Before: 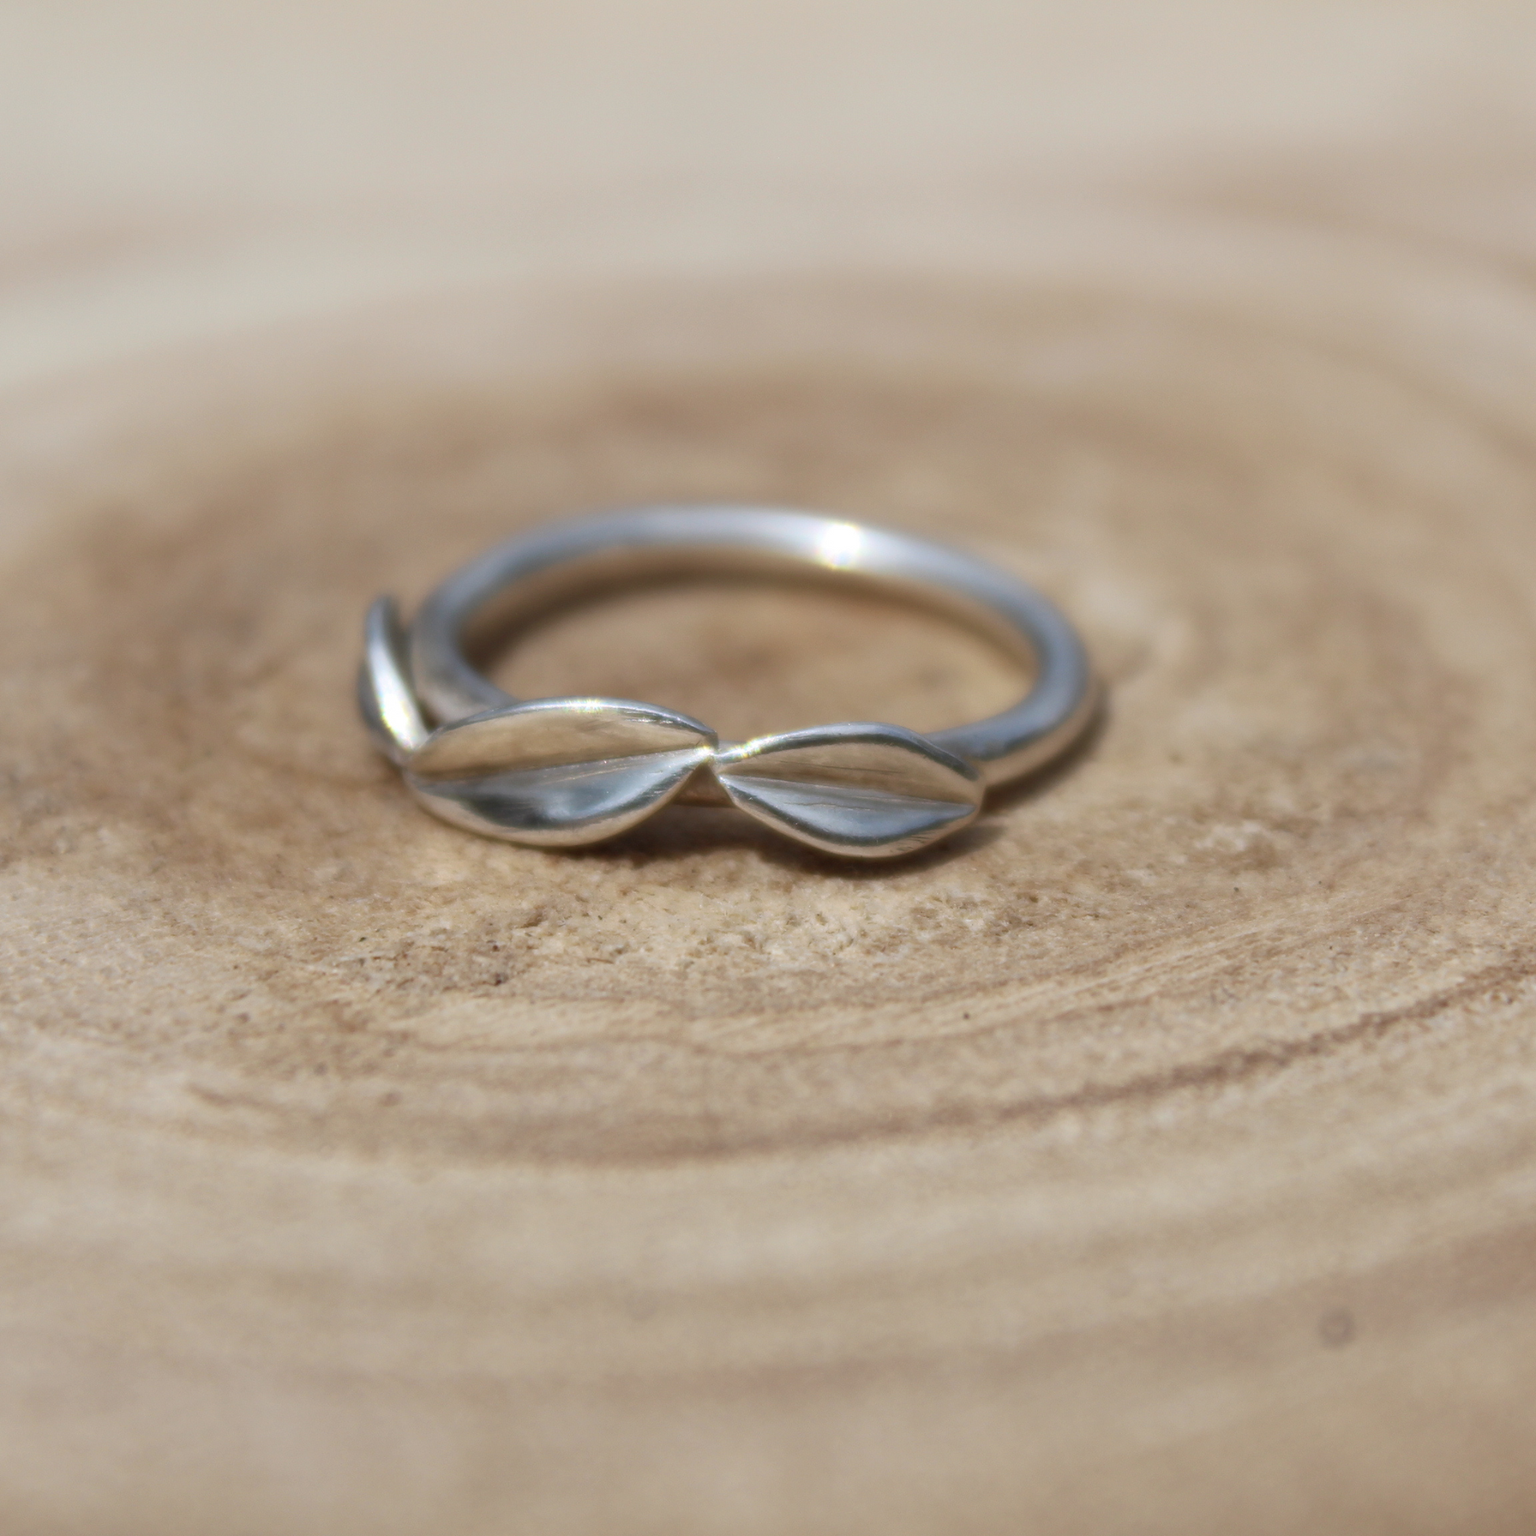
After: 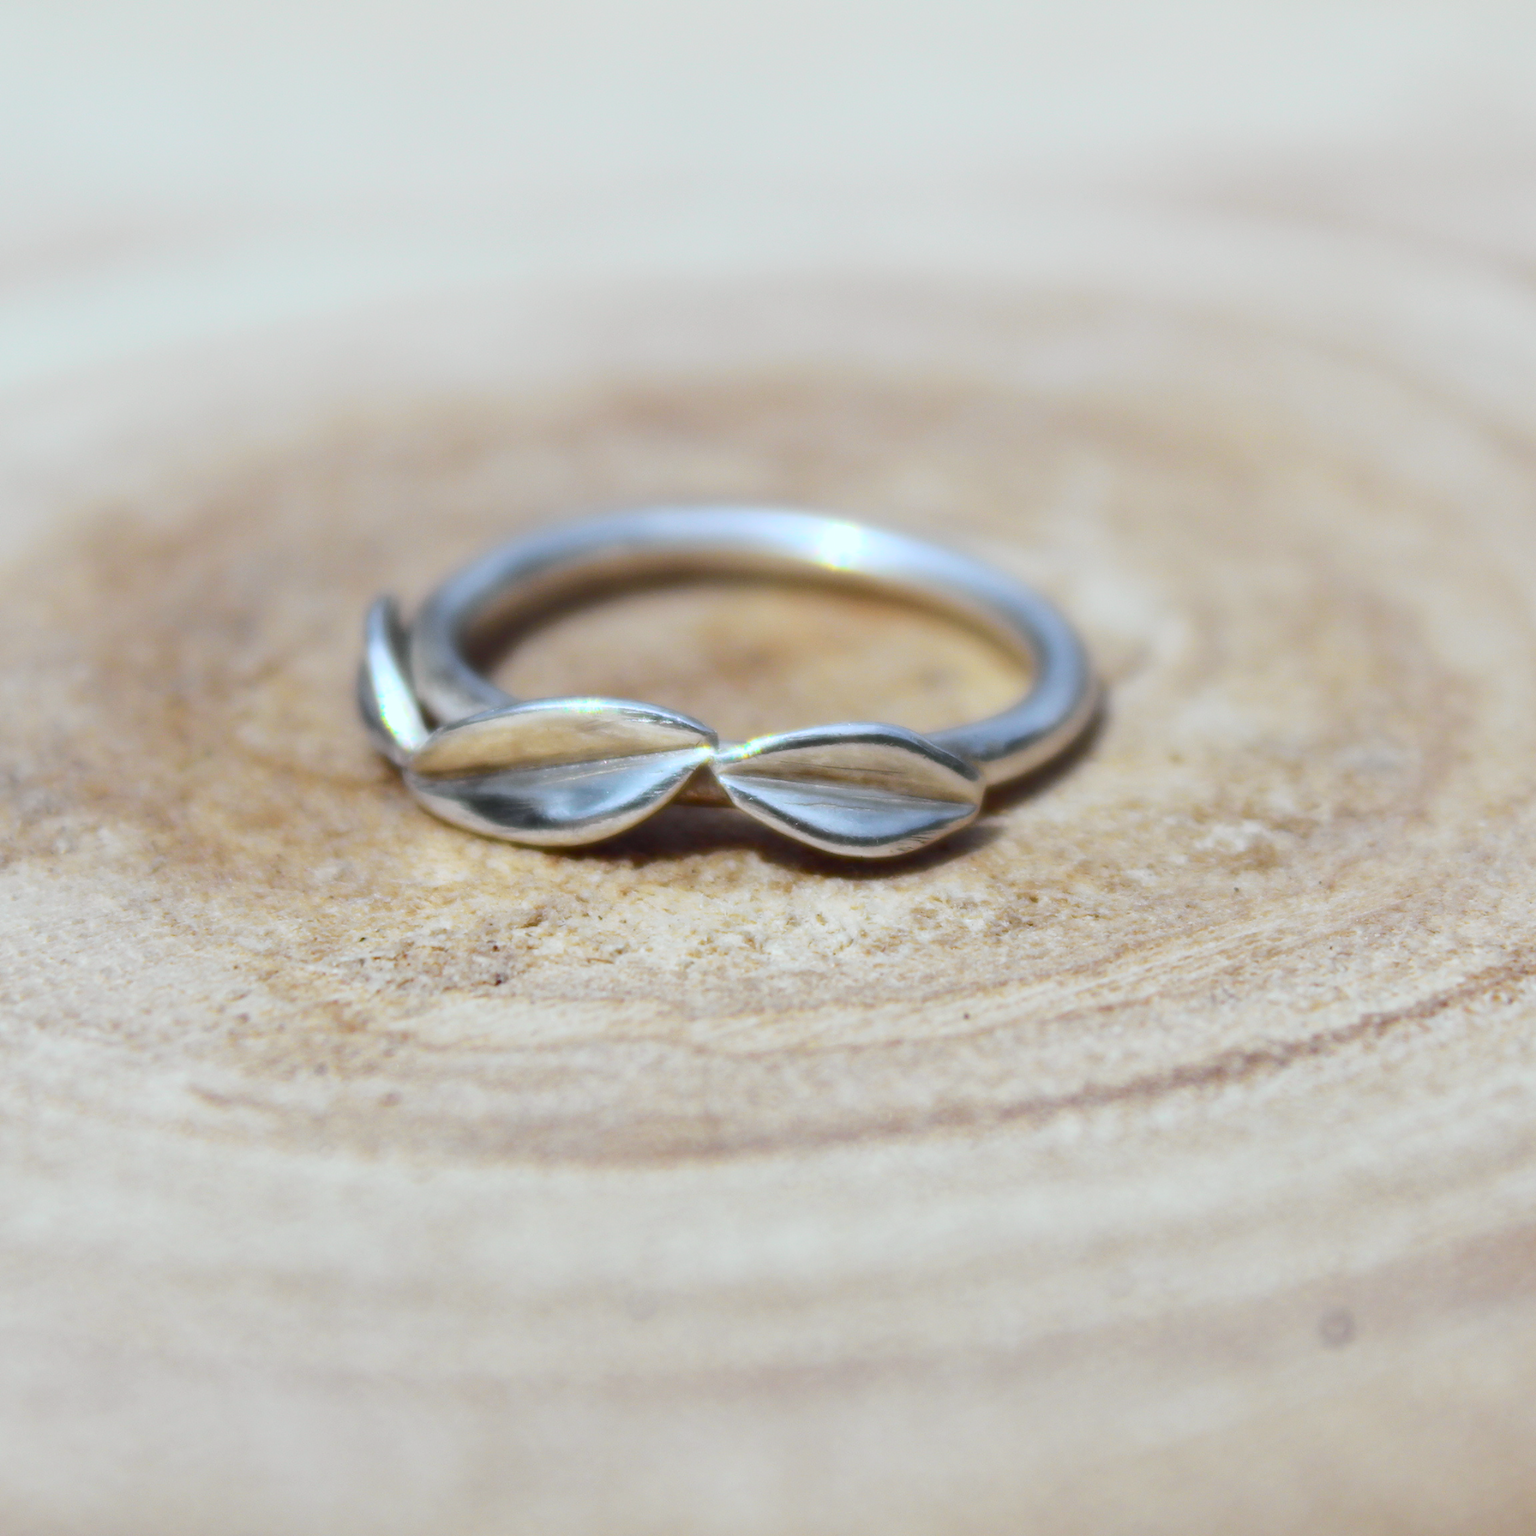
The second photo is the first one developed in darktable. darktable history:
white balance: red 0.925, blue 1.046
tone curve: curves: ch0 [(0, 0.023) (0.103, 0.087) (0.295, 0.297) (0.445, 0.531) (0.553, 0.665) (0.735, 0.843) (0.994, 1)]; ch1 [(0, 0) (0.427, 0.346) (0.456, 0.426) (0.484, 0.483) (0.509, 0.514) (0.535, 0.56) (0.581, 0.632) (0.646, 0.715) (1, 1)]; ch2 [(0, 0) (0.369, 0.388) (0.449, 0.431) (0.501, 0.495) (0.533, 0.518) (0.572, 0.612) (0.677, 0.752) (1, 1)], color space Lab, independent channels, preserve colors none
